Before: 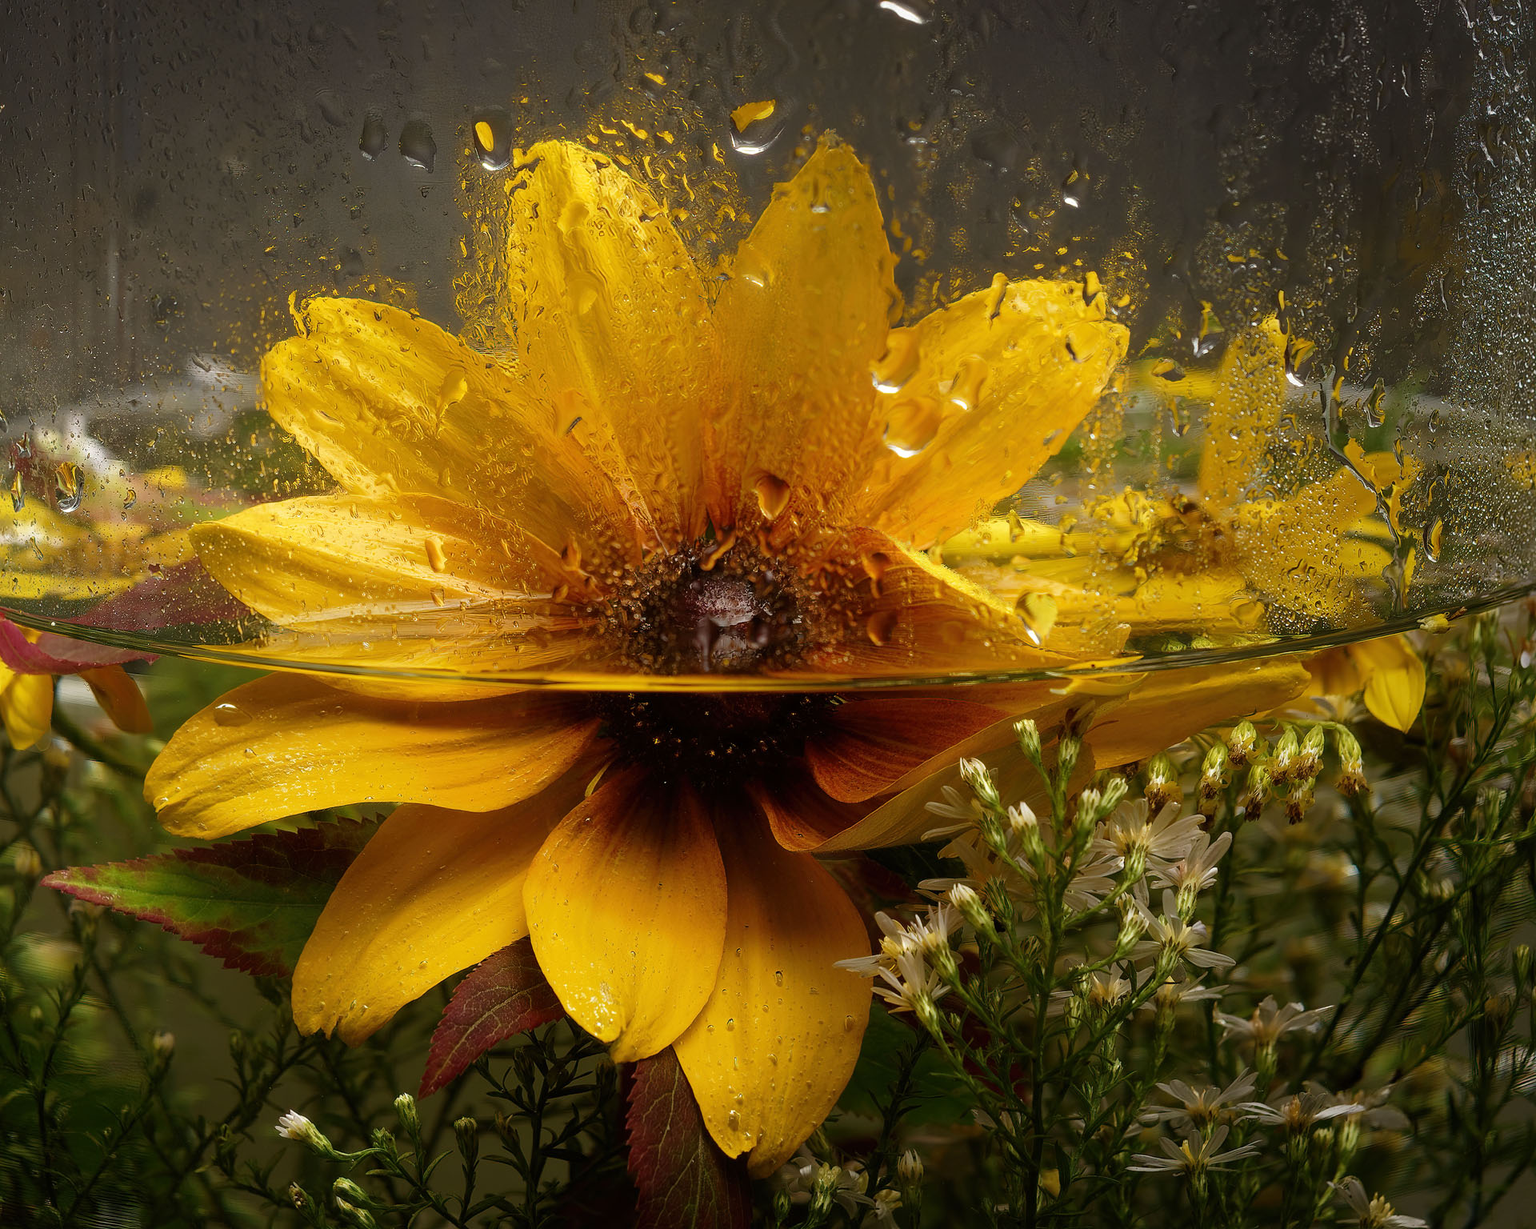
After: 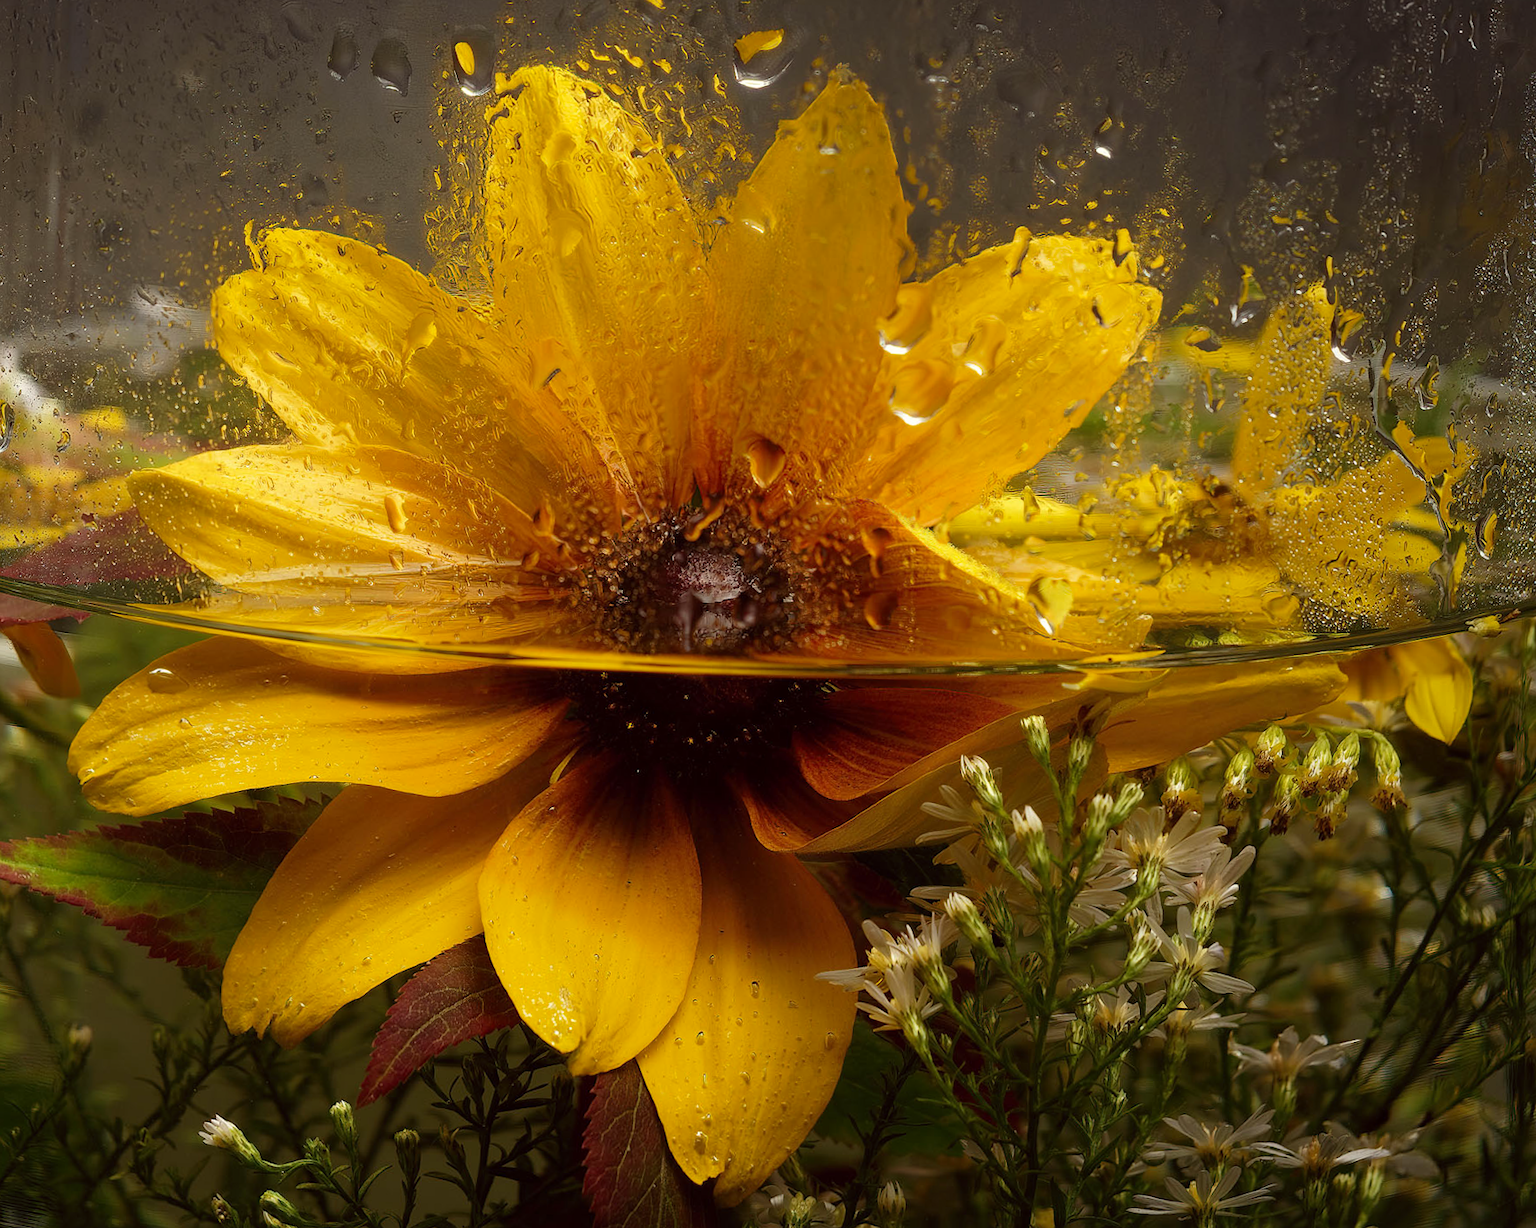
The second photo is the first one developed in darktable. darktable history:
color correction: highlights a* -0.95, highlights b* 4.5, shadows a* 3.55
crop and rotate: angle -1.96°, left 3.097%, top 4.154%, right 1.586%, bottom 0.529%
